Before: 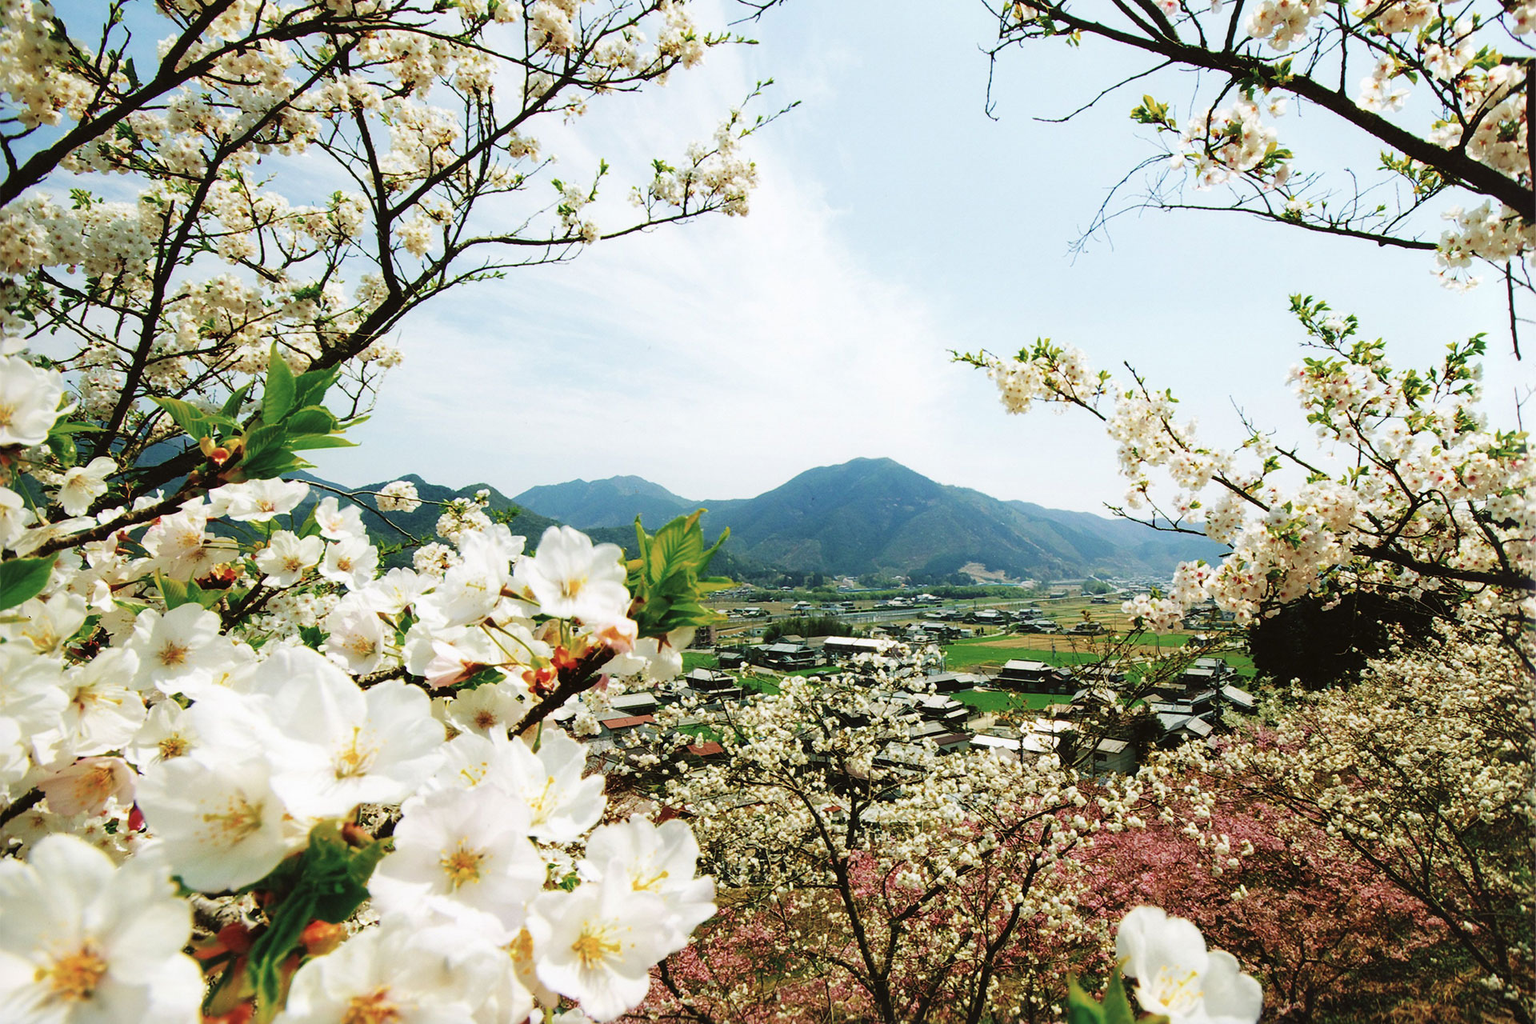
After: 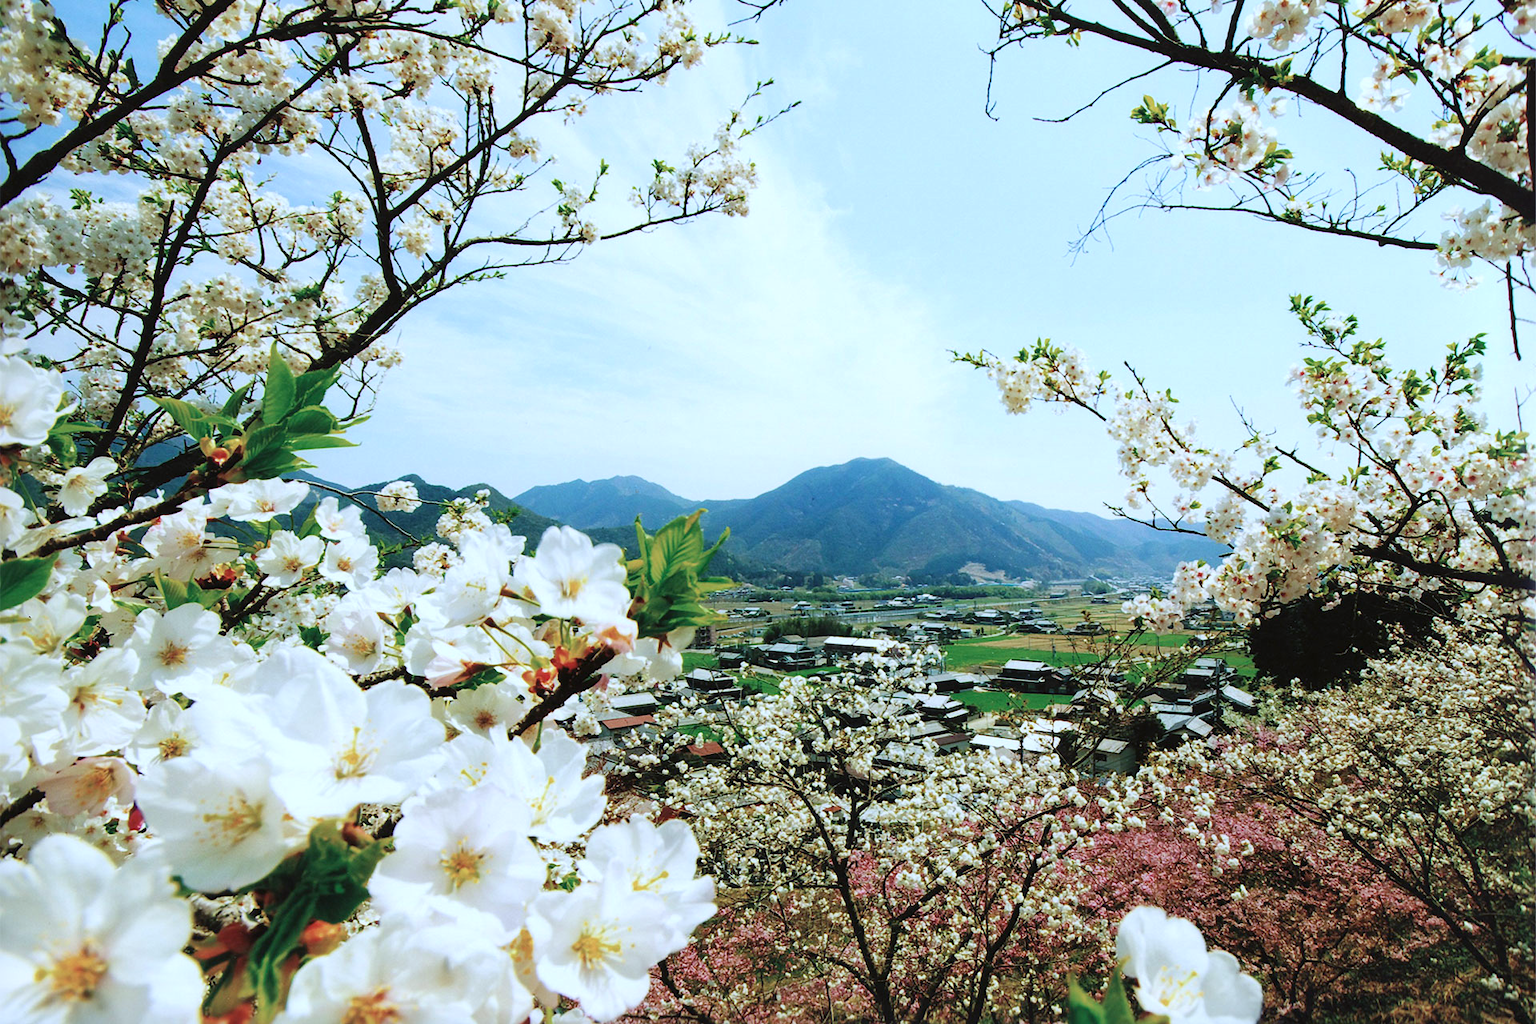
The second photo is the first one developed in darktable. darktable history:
local contrast: mode bilateral grid, contrast 10, coarseness 25, detail 115%, midtone range 0.2
color calibration: illuminant as shot in camera, x 0.378, y 0.381, temperature 4093.13 K, saturation algorithm version 1 (2020)
